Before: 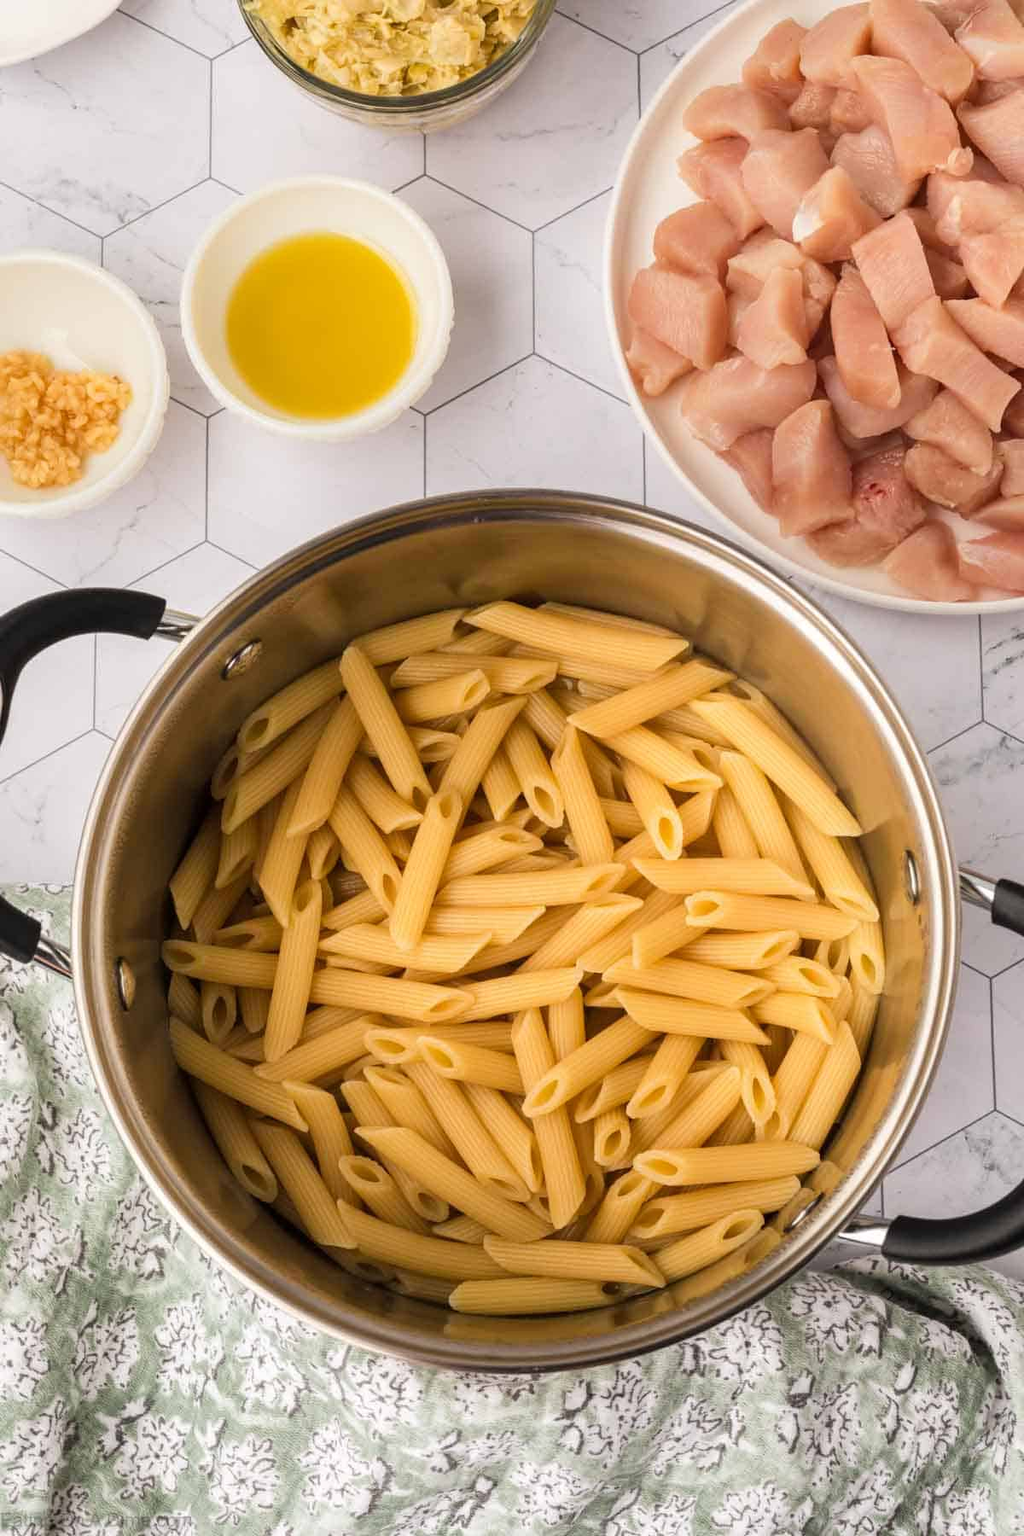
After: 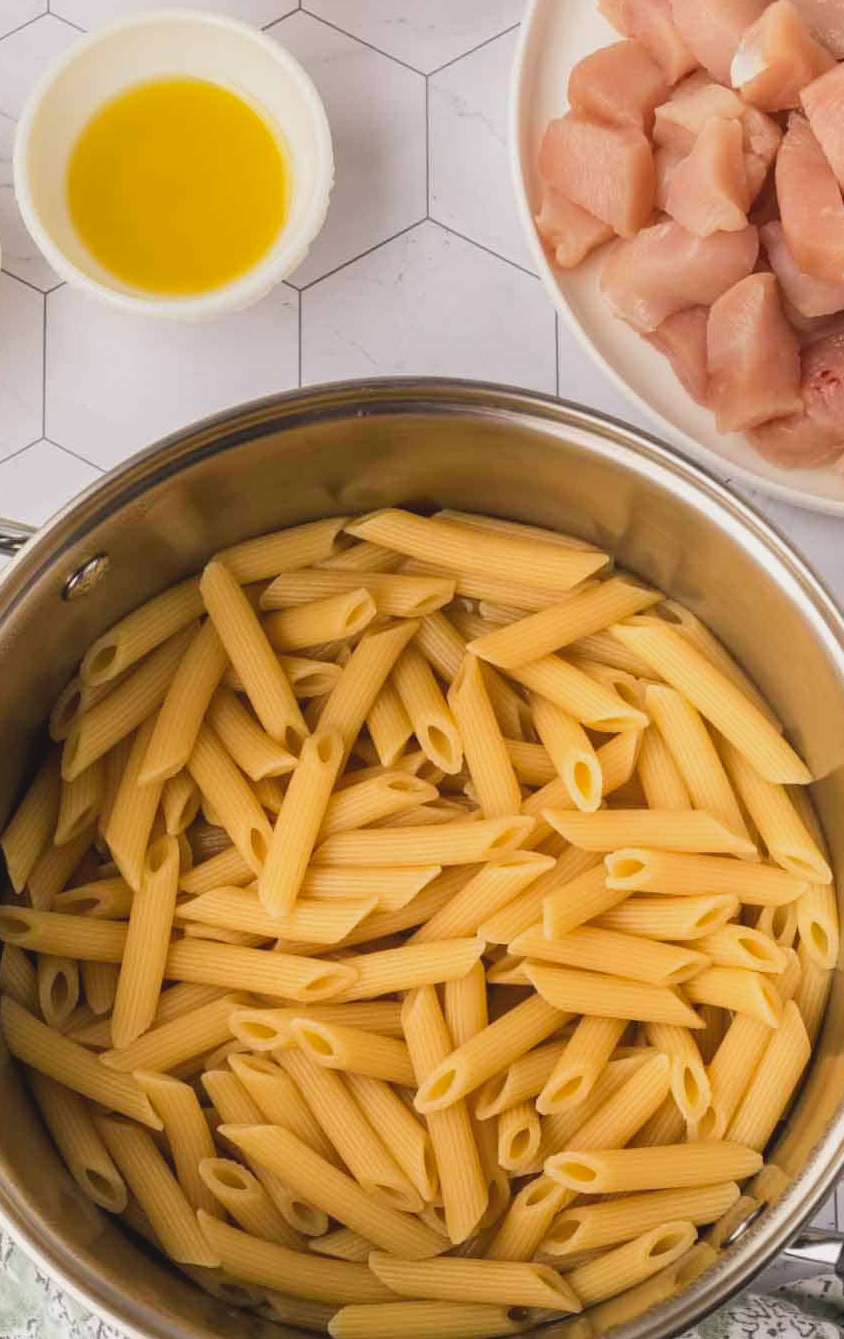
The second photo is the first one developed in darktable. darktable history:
crop and rotate: left 16.564%, top 10.921%, right 13.062%, bottom 14.637%
contrast brightness saturation: contrast -0.117
